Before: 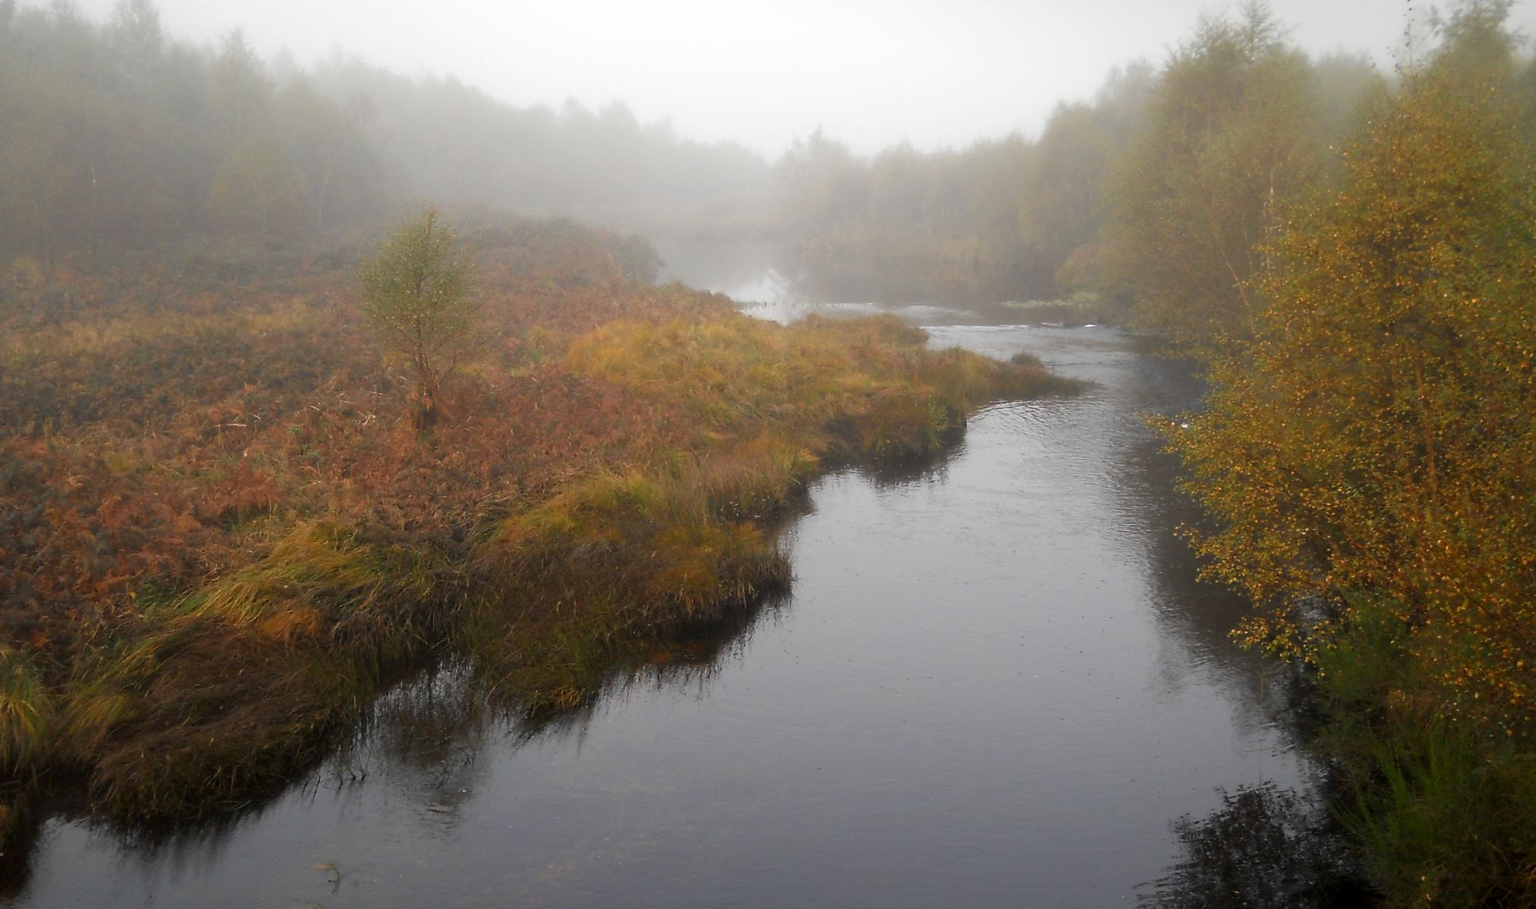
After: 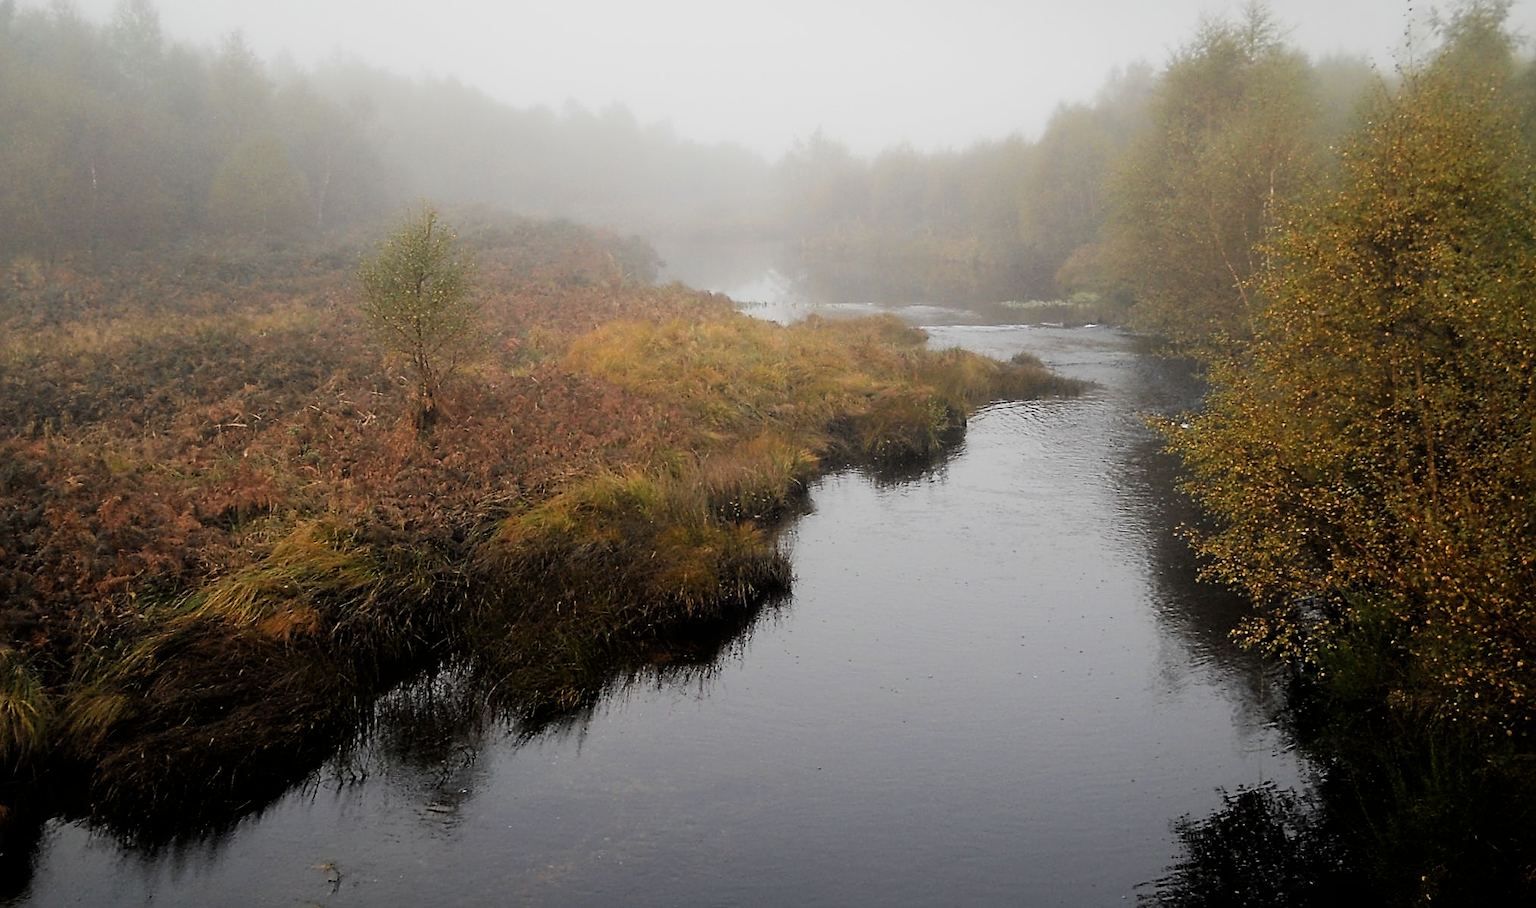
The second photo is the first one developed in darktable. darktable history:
filmic rgb: black relative exposure -5 EV, hardness 2.88, contrast 1.3
sharpen: radius 2.584, amount 0.688
